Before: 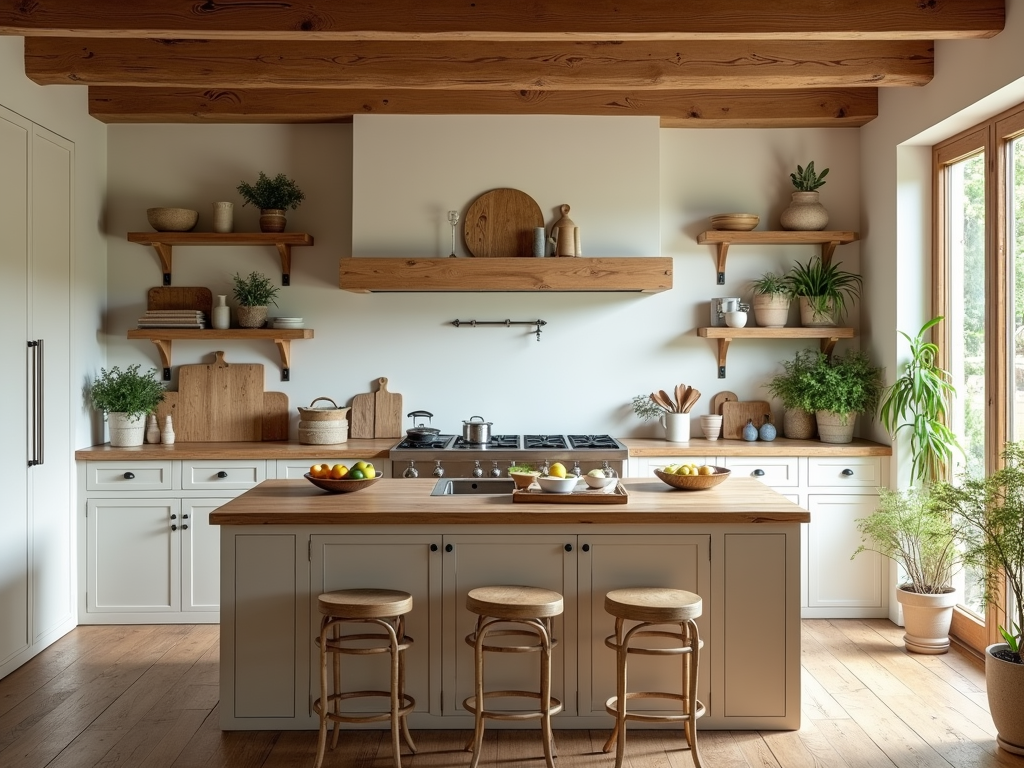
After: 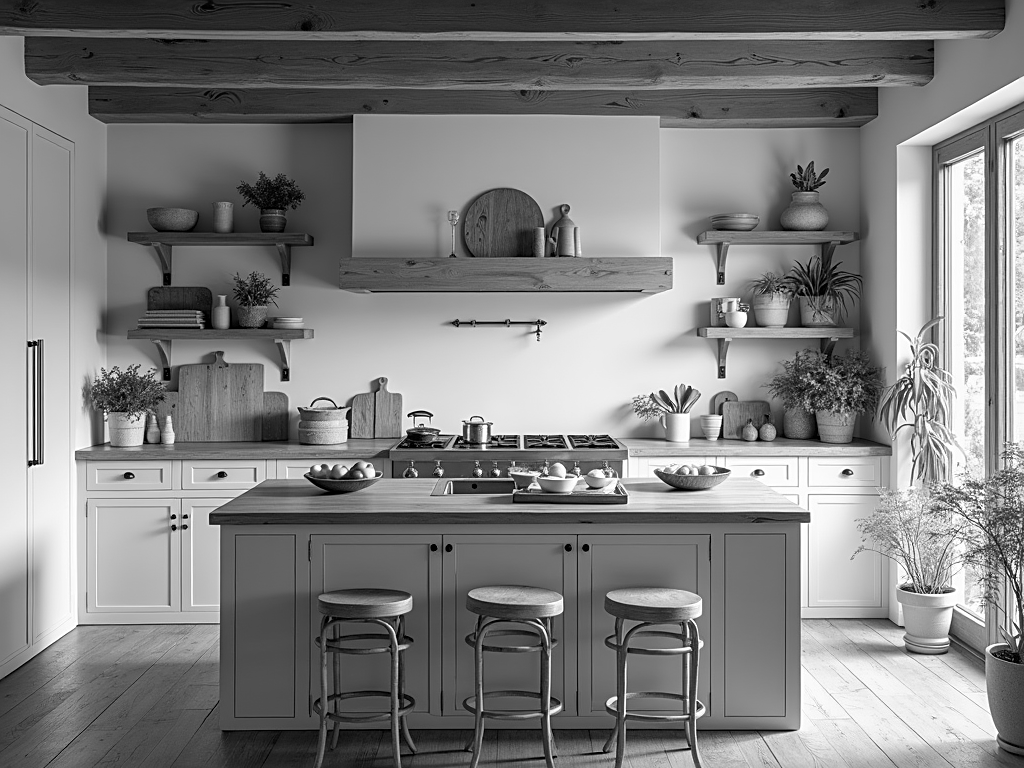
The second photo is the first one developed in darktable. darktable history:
sharpen: on, module defaults
monochrome: on, module defaults
exposure: exposure -0.021 EV, compensate highlight preservation false
